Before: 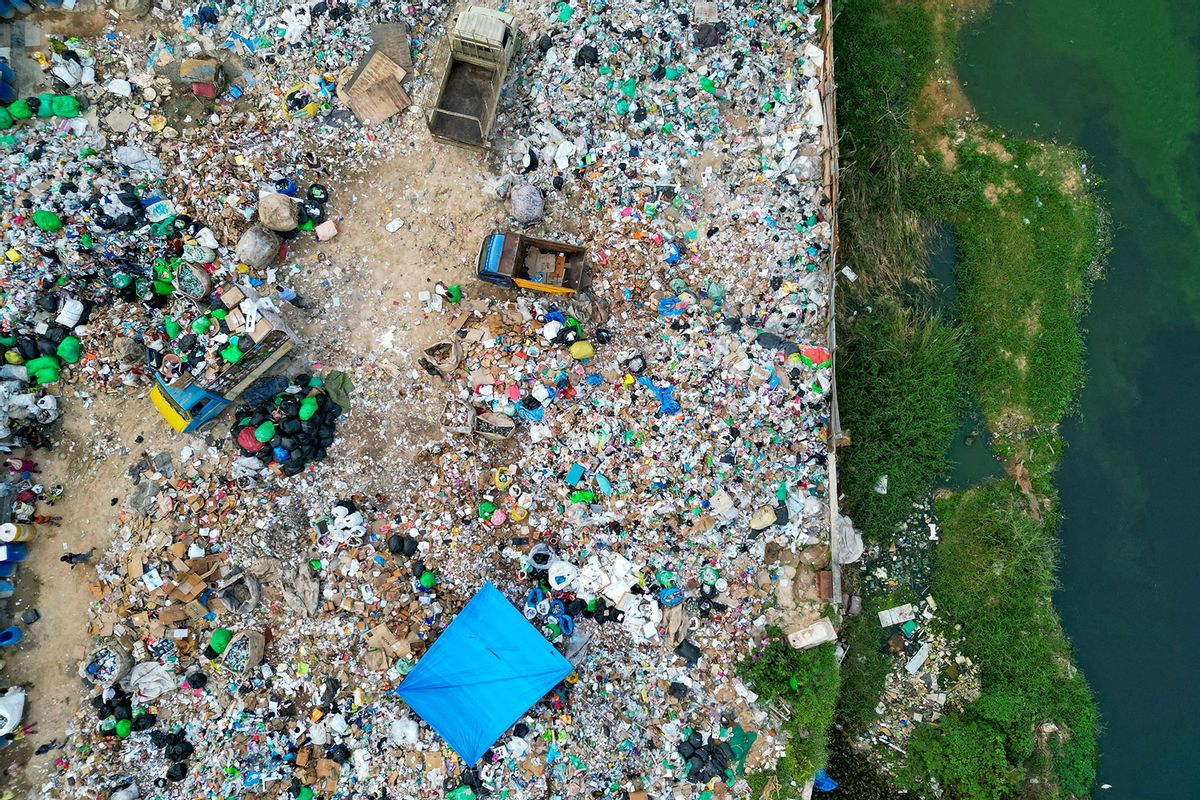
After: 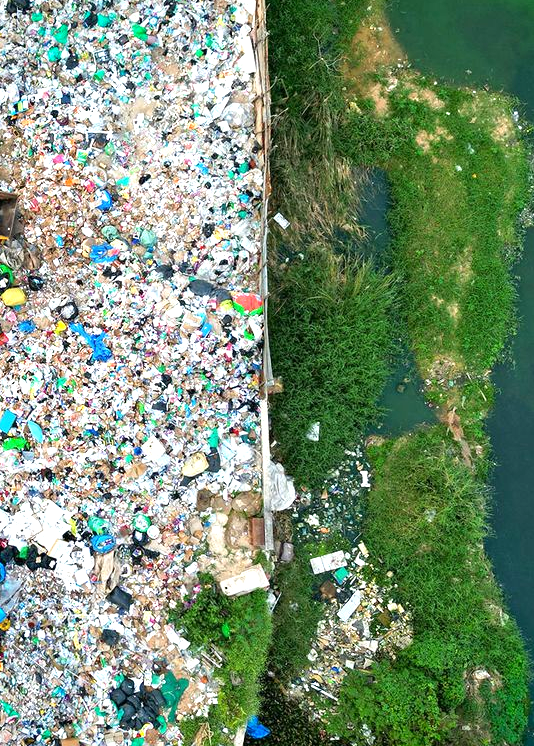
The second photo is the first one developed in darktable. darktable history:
crop: left 47.393%, top 6.737%, right 8.059%
exposure: exposure 0.776 EV, compensate exposure bias true, compensate highlight preservation false
vignetting: brightness -0.222, saturation 0.137, dithering 16-bit output
